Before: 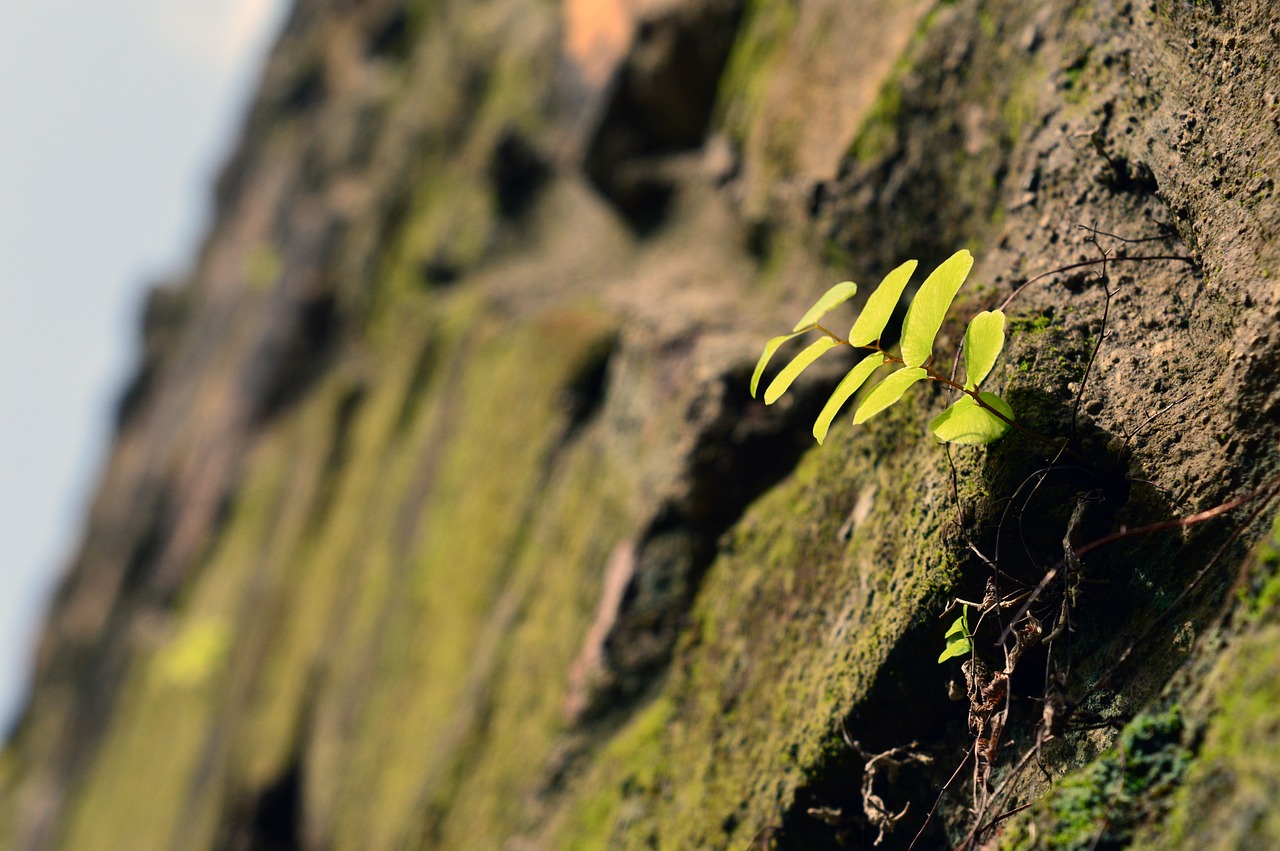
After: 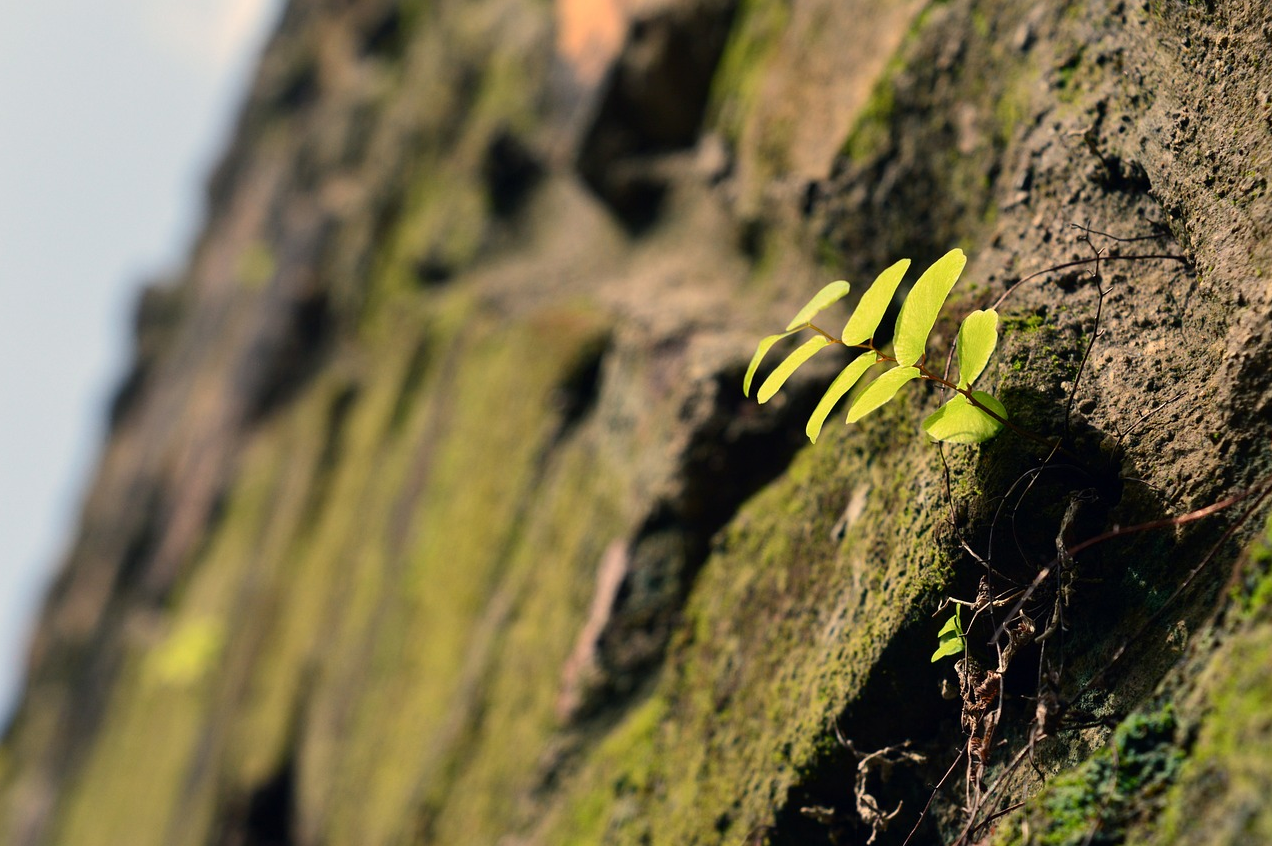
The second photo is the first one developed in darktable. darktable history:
crop and rotate: left 0.614%, top 0.179%, bottom 0.309%
exposure: compensate highlight preservation false
